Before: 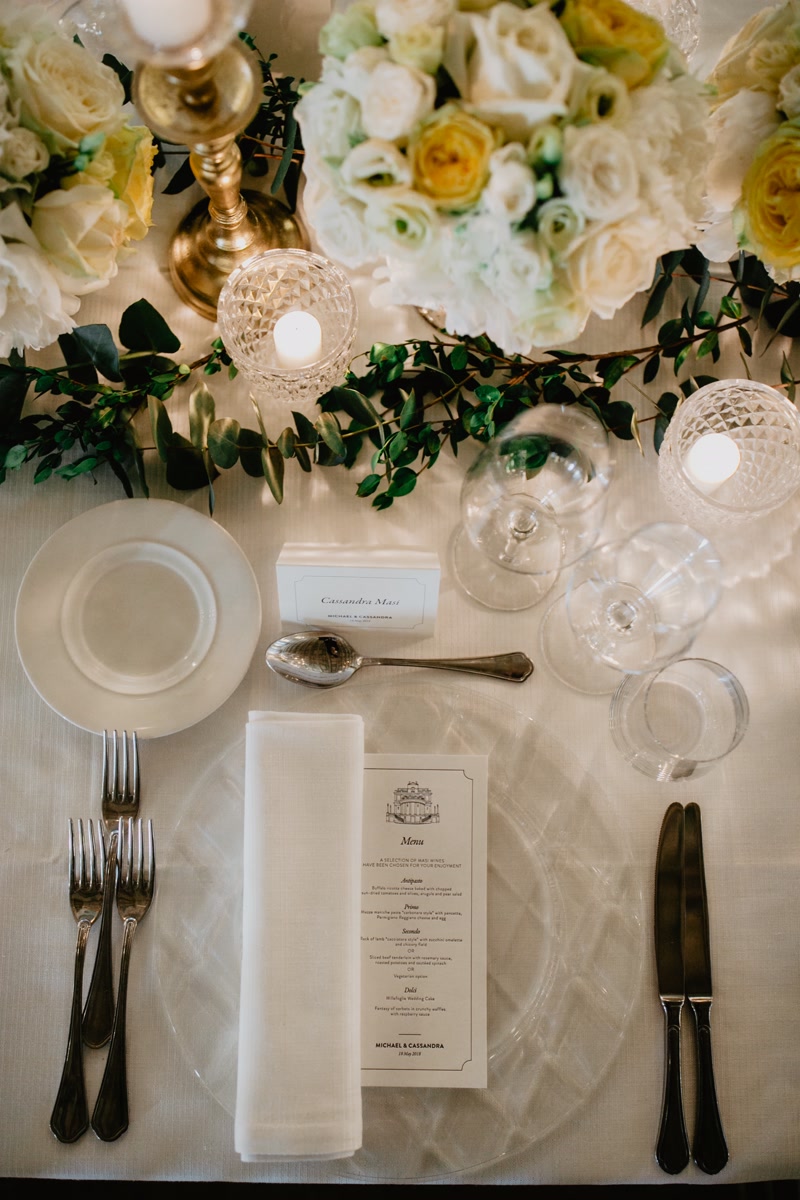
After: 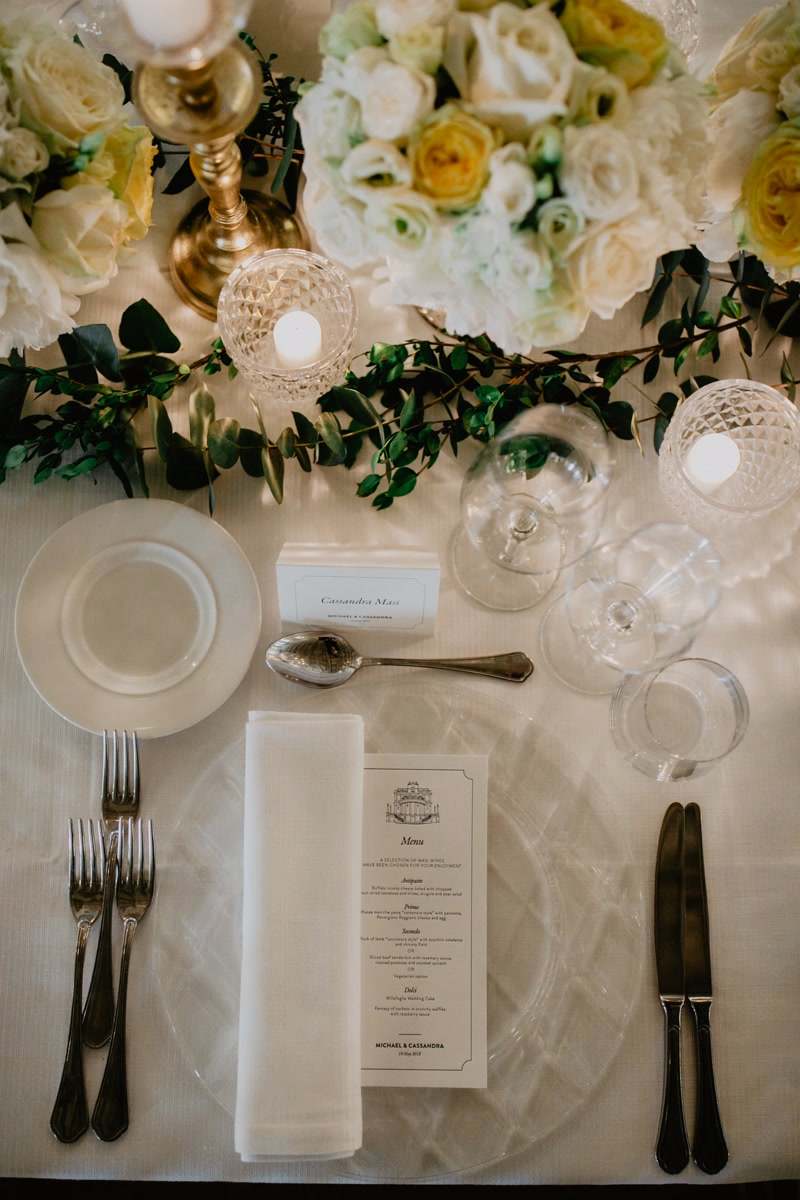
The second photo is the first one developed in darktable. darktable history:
exposure: exposure -0.172 EV, compensate highlight preservation false
